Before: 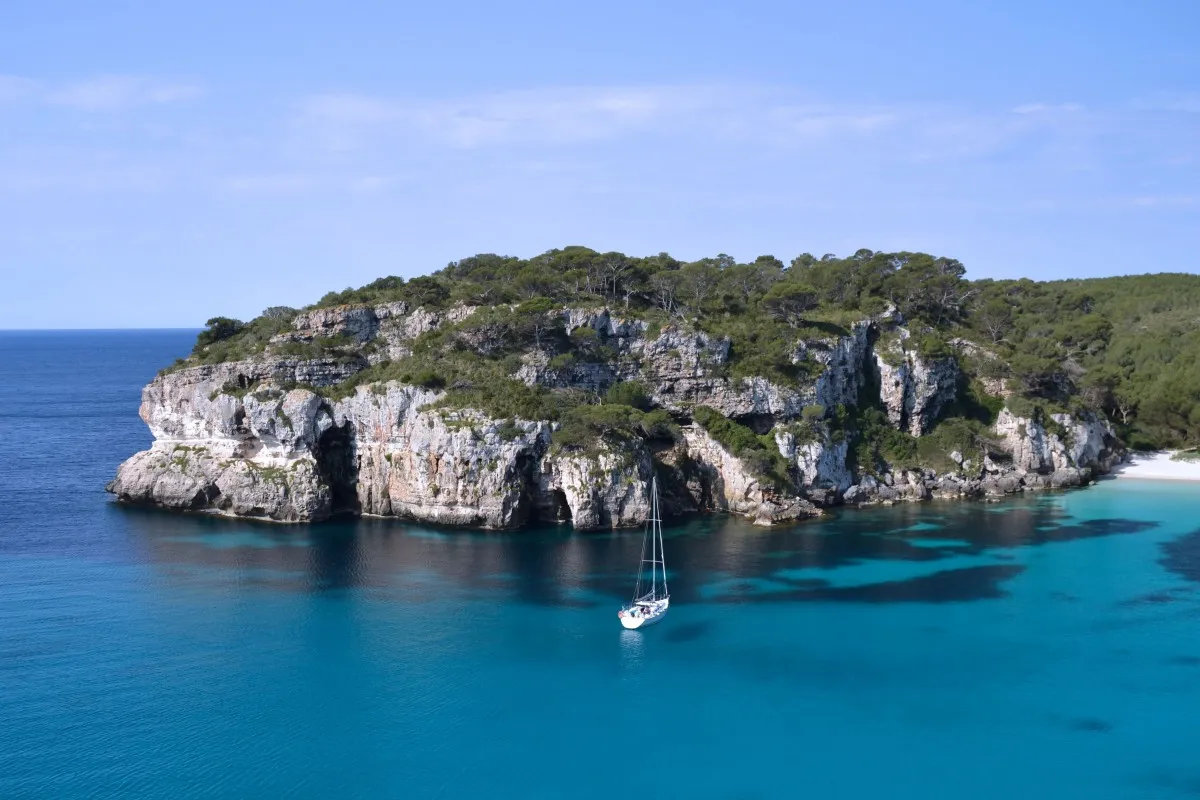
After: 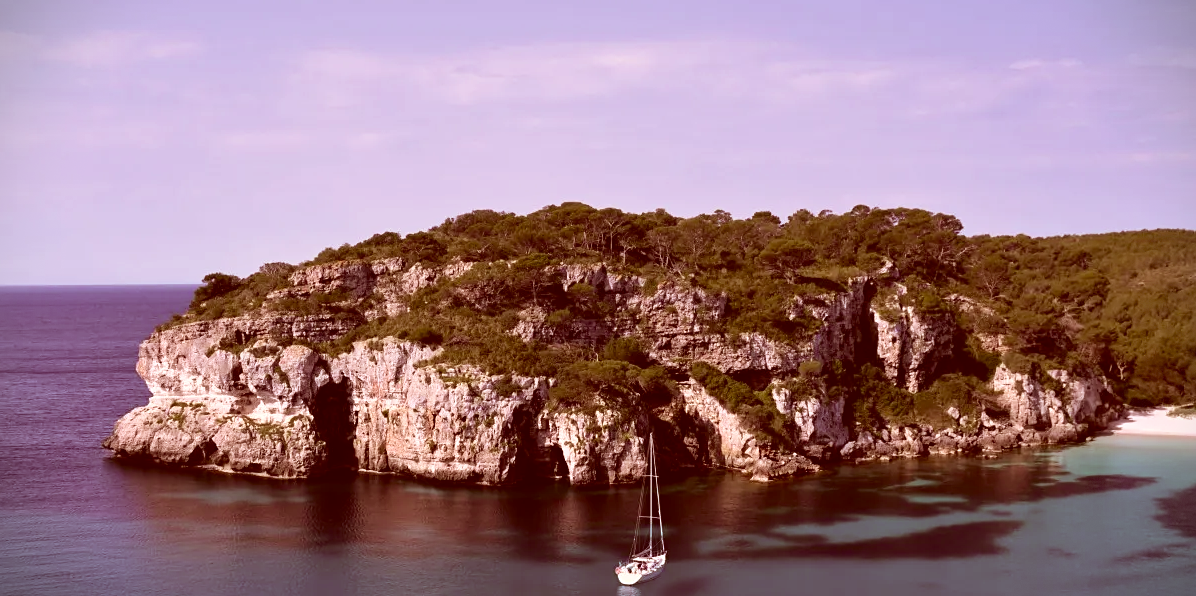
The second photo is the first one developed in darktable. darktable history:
contrast brightness saturation: contrast 0.133, brightness -0.053, saturation 0.15
color correction: highlights a* 9.3, highlights b* 8.98, shadows a* 39.88, shadows b* 39.46, saturation 0.781
crop: left 0.253%, top 5.538%, bottom 19.874%
tone equalizer: on, module defaults
sharpen: amount 0.215
velvia: strength 14.55%
vignetting: fall-off start 89.53%, fall-off radius 44.51%, width/height ratio 1.162, dithering 8-bit output, unbound false
